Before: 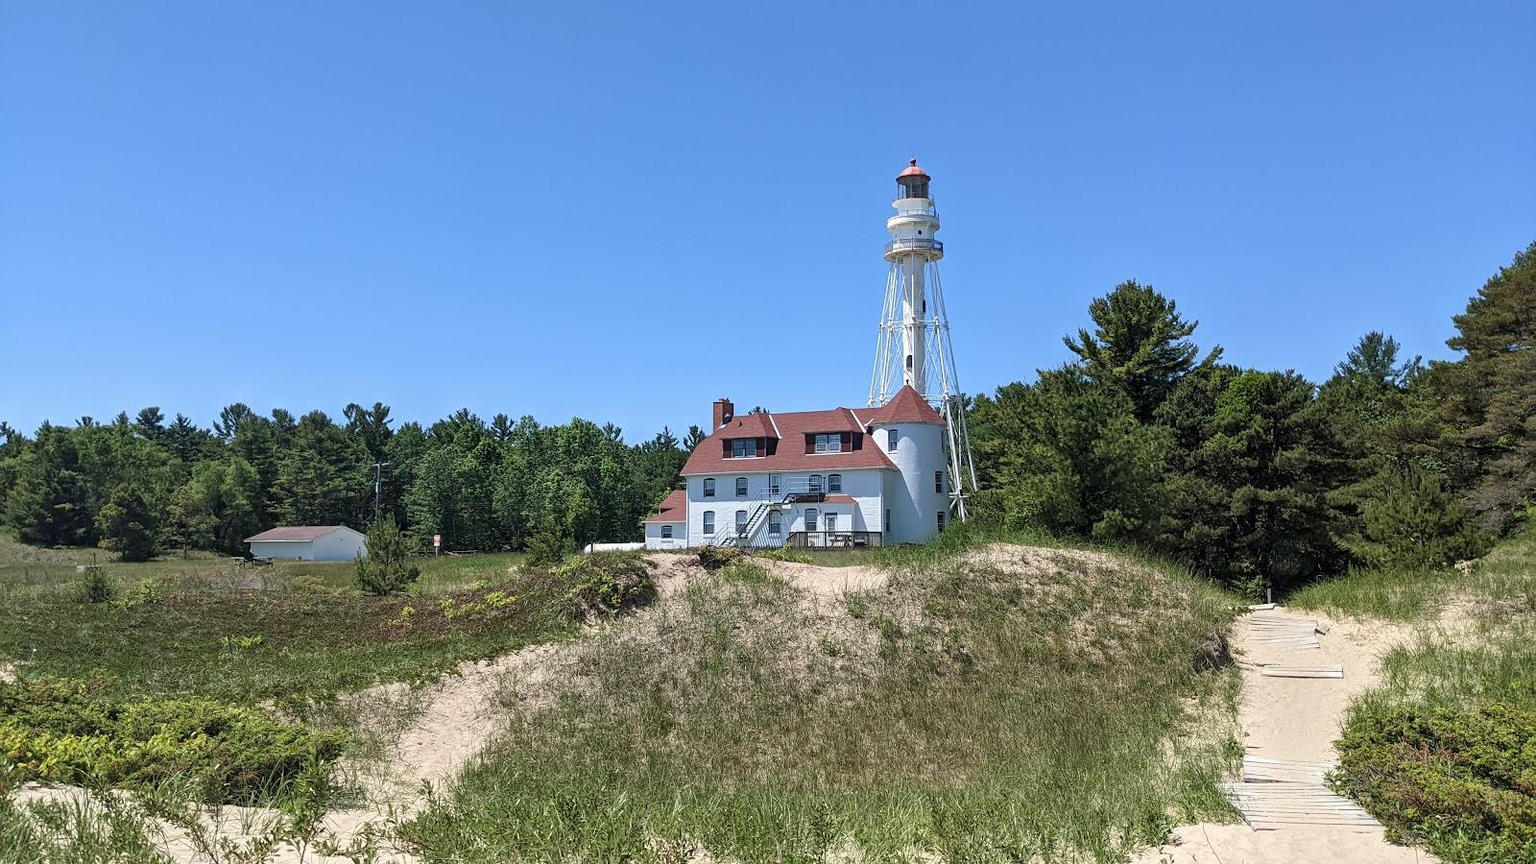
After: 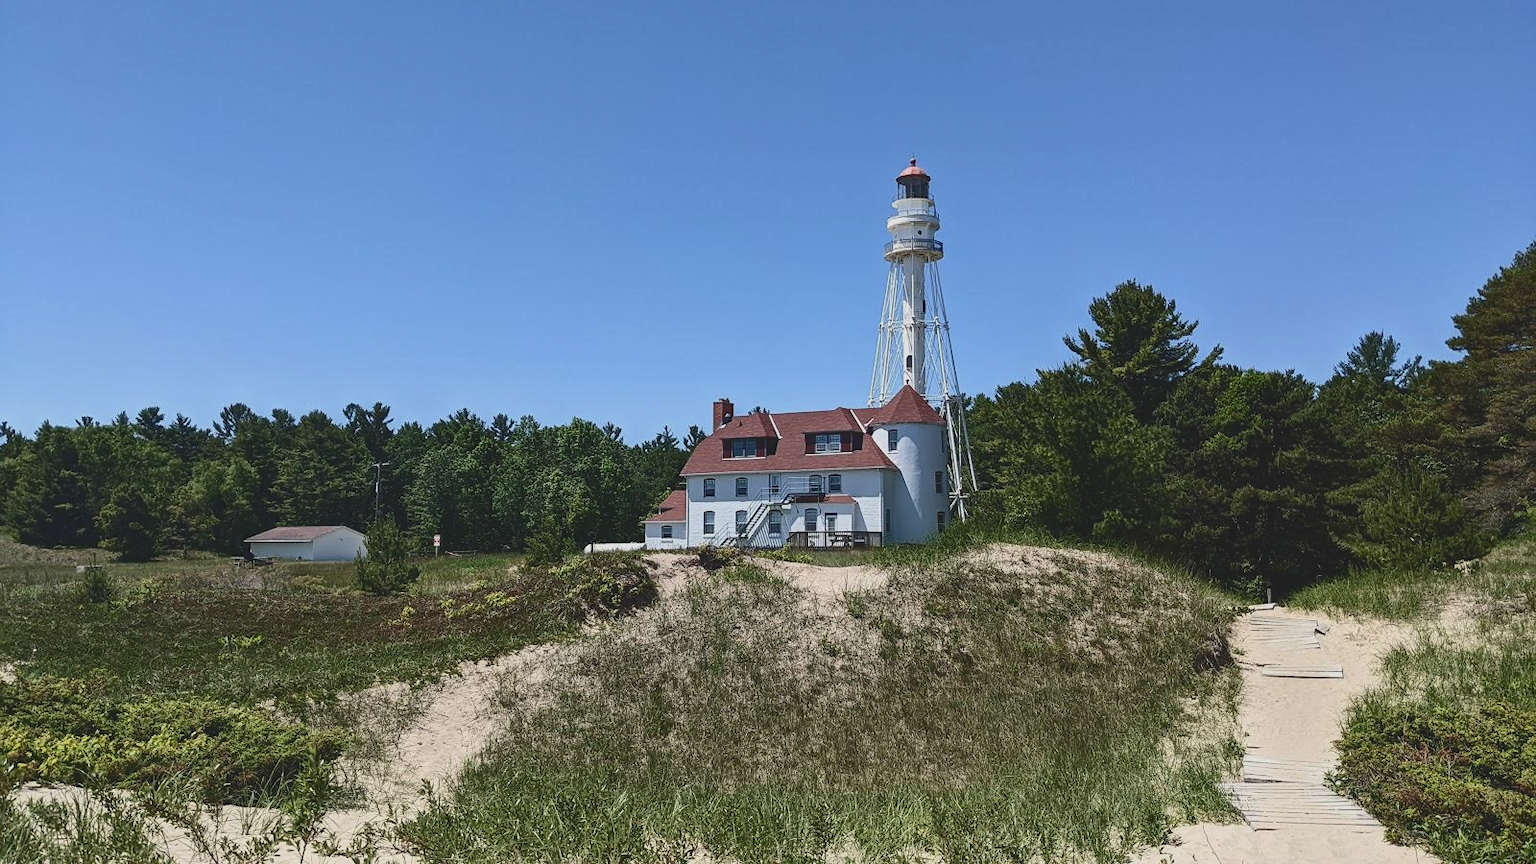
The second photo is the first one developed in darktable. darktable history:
tone curve: curves: ch0 [(0, 0) (0.003, 0.117) (0.011, 0.118) (0.025, 0.123) (0.044, 0.13) (0.069, 0.137) (0.1, 0.149) (0.136, 0.157) (0.177, 0.184) (0.224, 0.217) (0.277, 0.257) (0.335, 0.324) (0.399, 0.406) (0.468, 0.511) (0.543, 0.609) (0.623, 0.712) (0.709, 0.8) (0.801, 0.877) (0.898, 0.938) (1, 1)], color space Lab, independent channels, preserve colors none
exposure: black level correction 0, exposure -0.686 EV, compensate highlight preservation false
